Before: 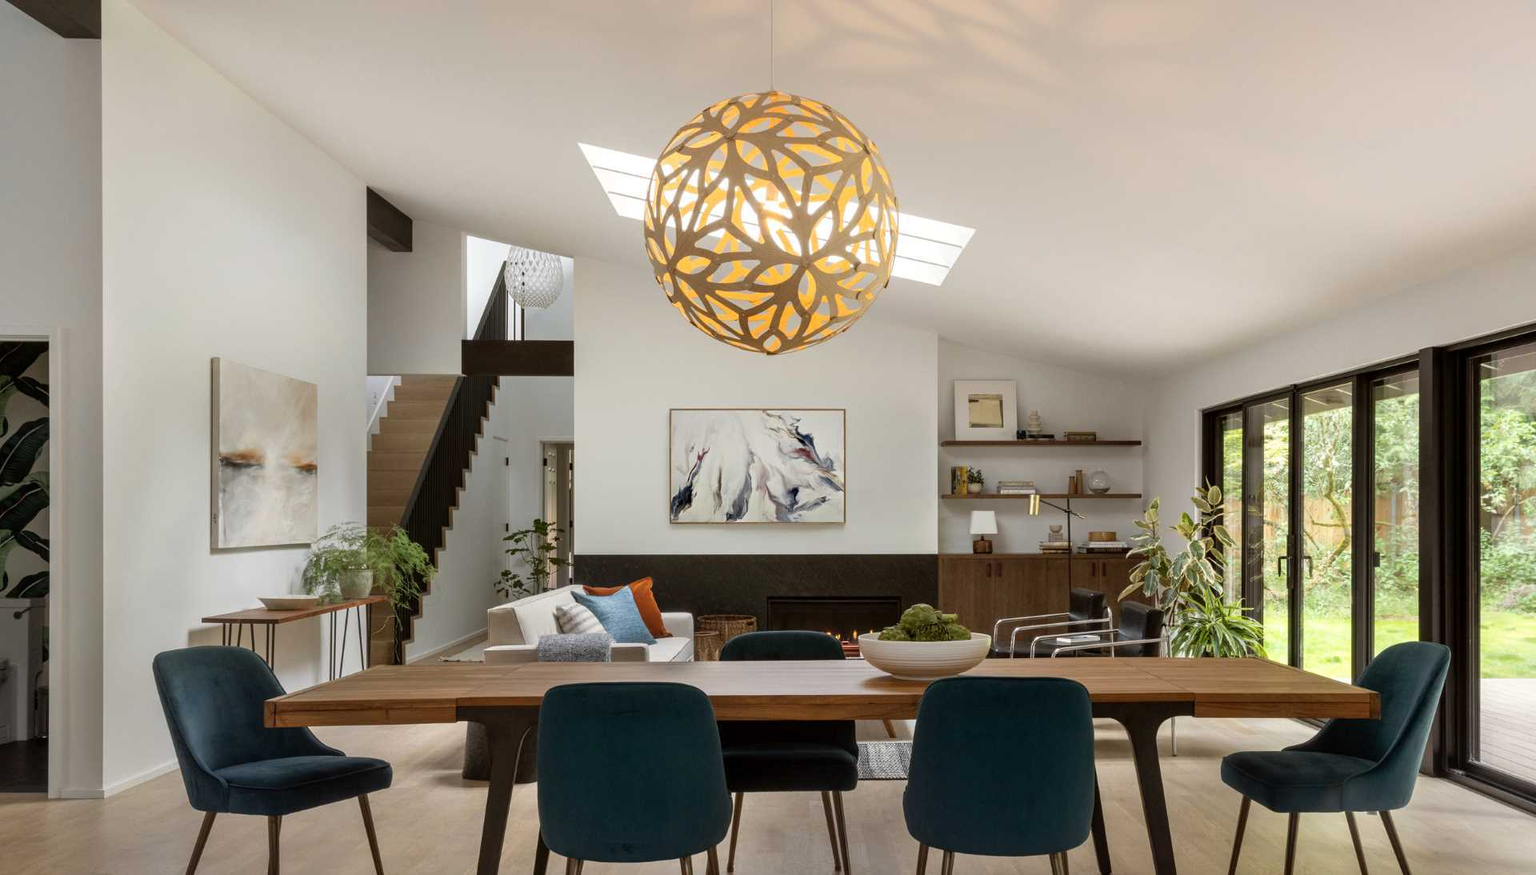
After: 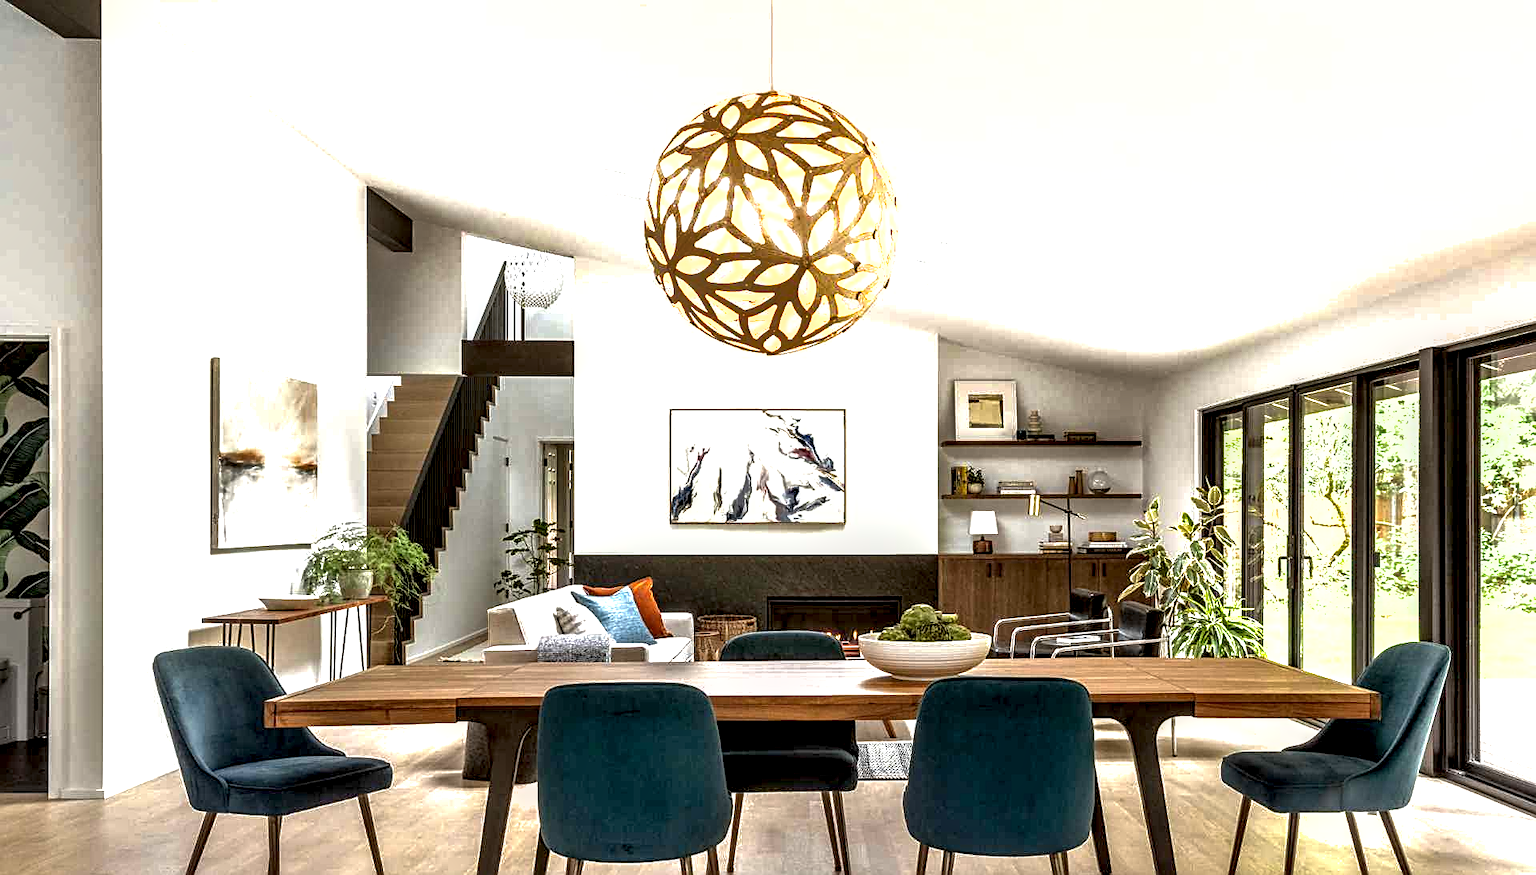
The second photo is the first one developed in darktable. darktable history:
local contrast: highlights 22%, detail 198%
sharpen: on, module defaults
color correction: highlights a* -0.241, highlights b* -0.106
shadows and highlights: on, module defaults
exposure: exposure 1.22 EV, compensate highlight preservation false
